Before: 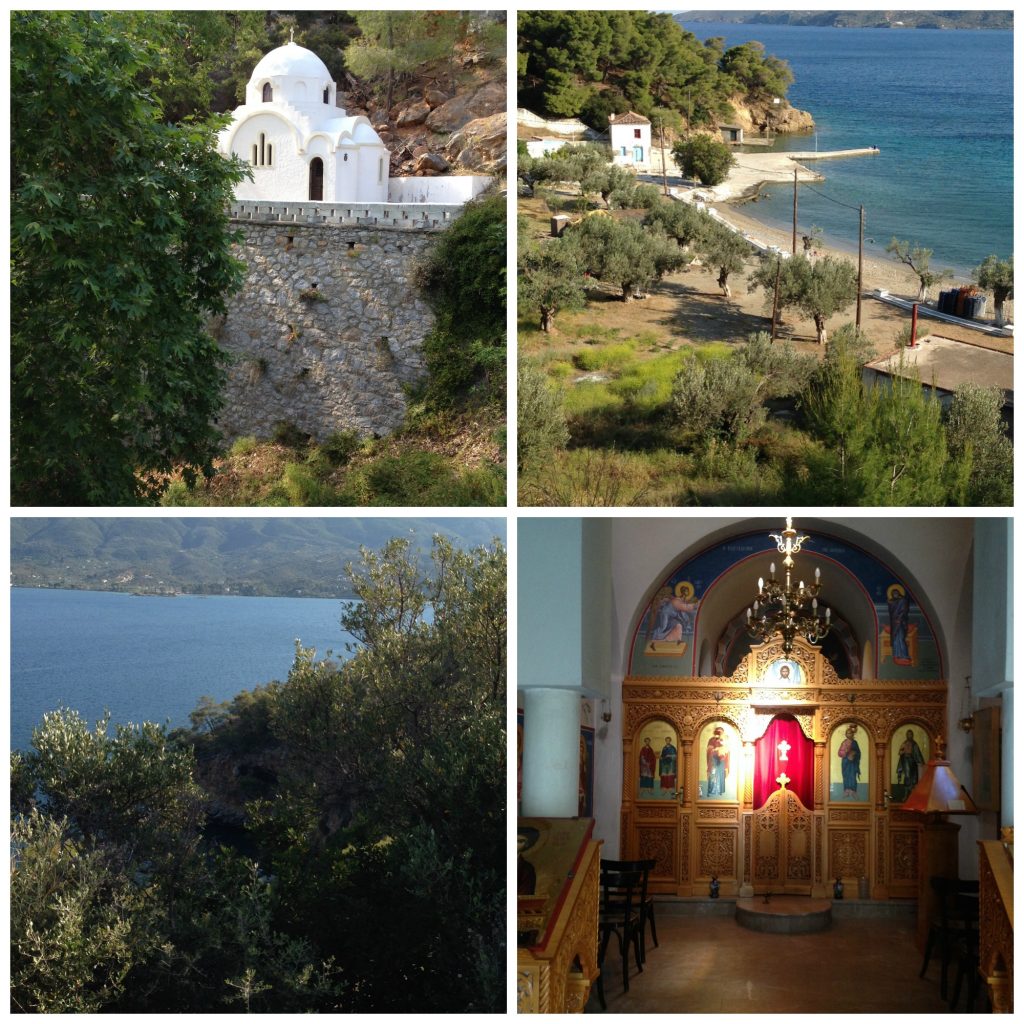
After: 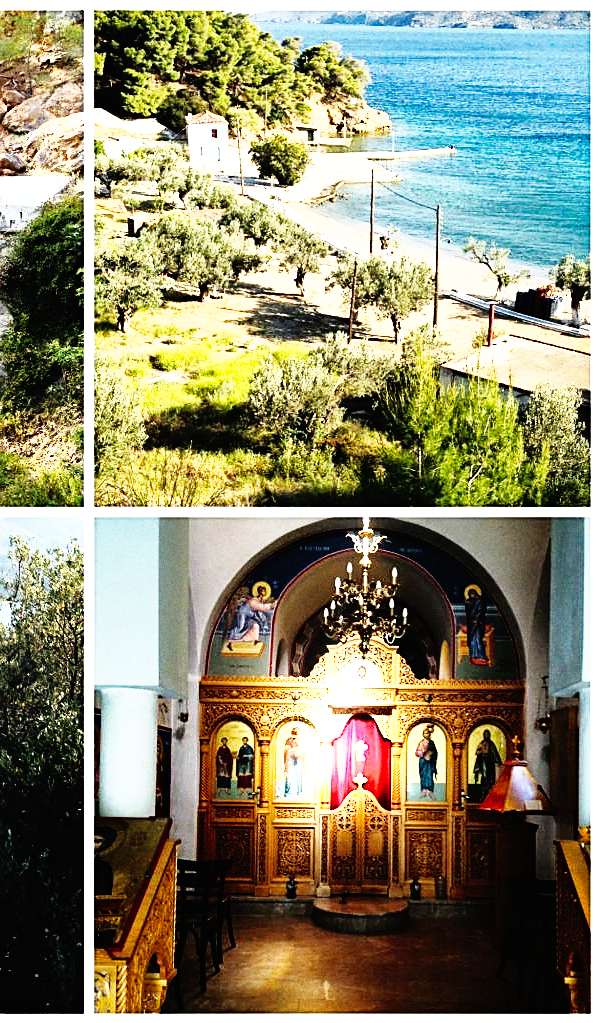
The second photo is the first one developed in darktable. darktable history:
shadows and highlights: on, module defaults
grain: coarseness 0.09 ISO
base curve: curves: ch0 [(0, 0) (0.007, 0.004) (0.027, 0.03) (0.046, 0.07) (0.207, 0.54) (0.442, 0.872) (0.673, 0.972) (1, 1)], preserve colors none
crop: left 41.402%
haze removal: compatibility mode true, adaptive false
rgb curve: curves: ch0 [(0, 0) (0.21, 0.15) (0.24, 0.21) (0.5, 0.75) (0.75, 0.96) (0.89, 0.99) (1, 1)]; ch1 [(0, 0.02) (0.21, 0.13) (0.25, 0.2) (0.5, 0.67) (0.75, 0.9) (0.89, 0.97) (1, 1)]; ch2 [(0, 0.02) (0.21, 0.13) (0.25, 0.2) (0.5, 0.67) (0.75, 0.9) (0.89, 0.97) (1, 1)], compensate middle gray true
sharpen: on, module defaults
